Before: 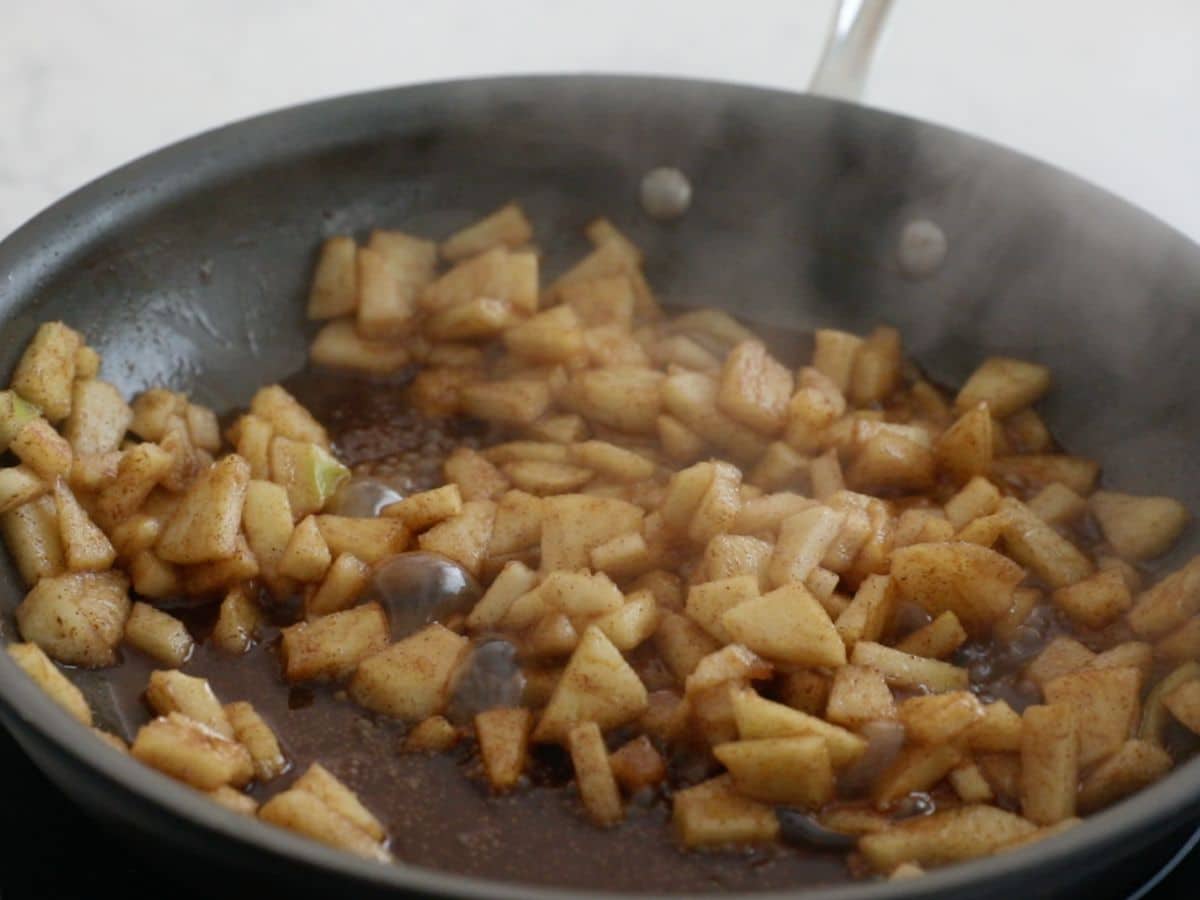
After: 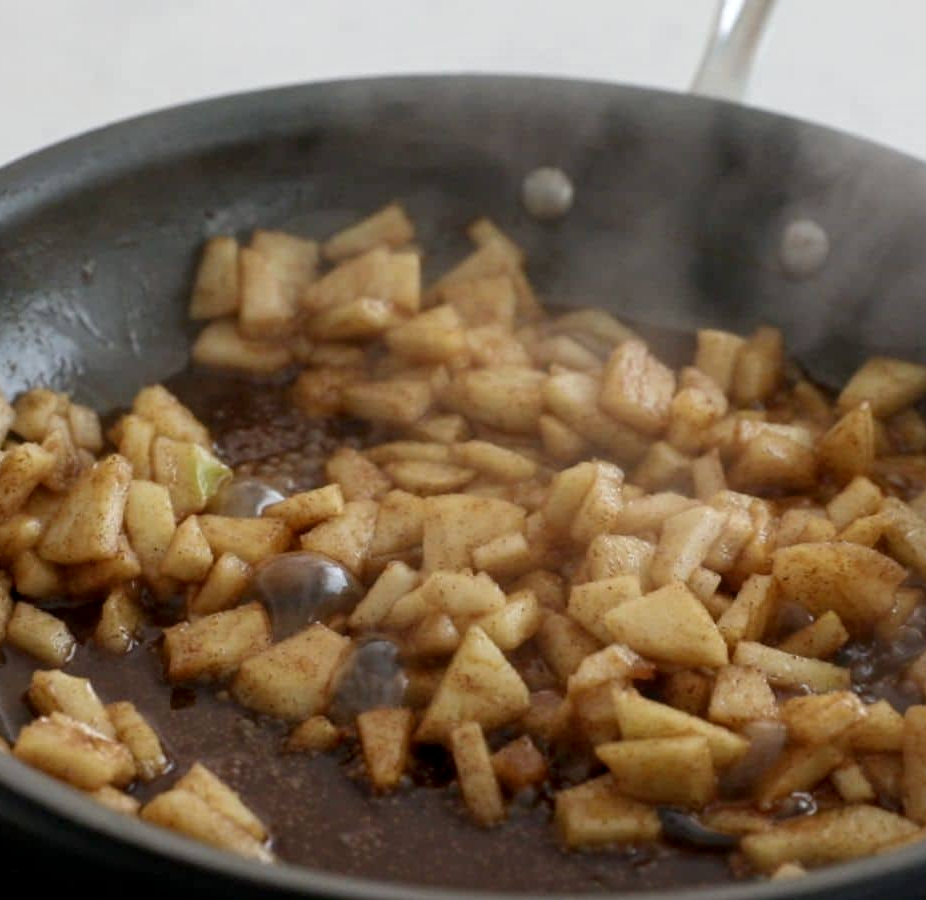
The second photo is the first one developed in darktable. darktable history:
crop: left 9.864%, right 12.891%
local contrast: on, module defaults
